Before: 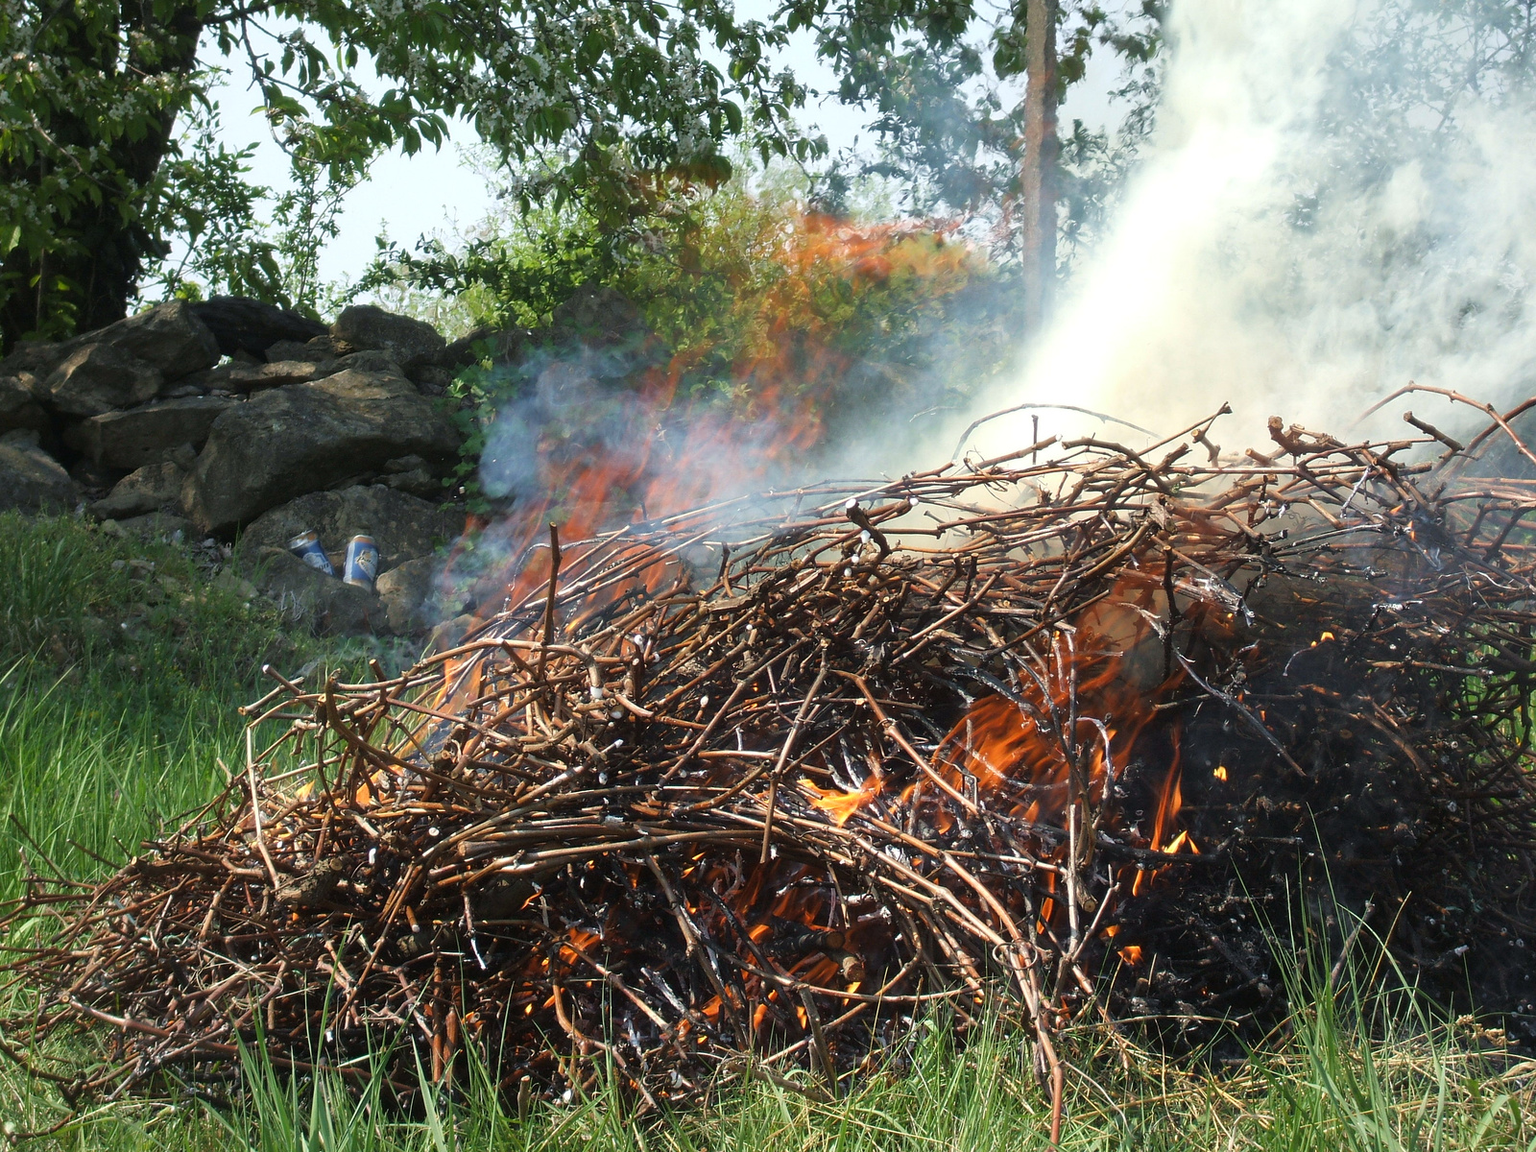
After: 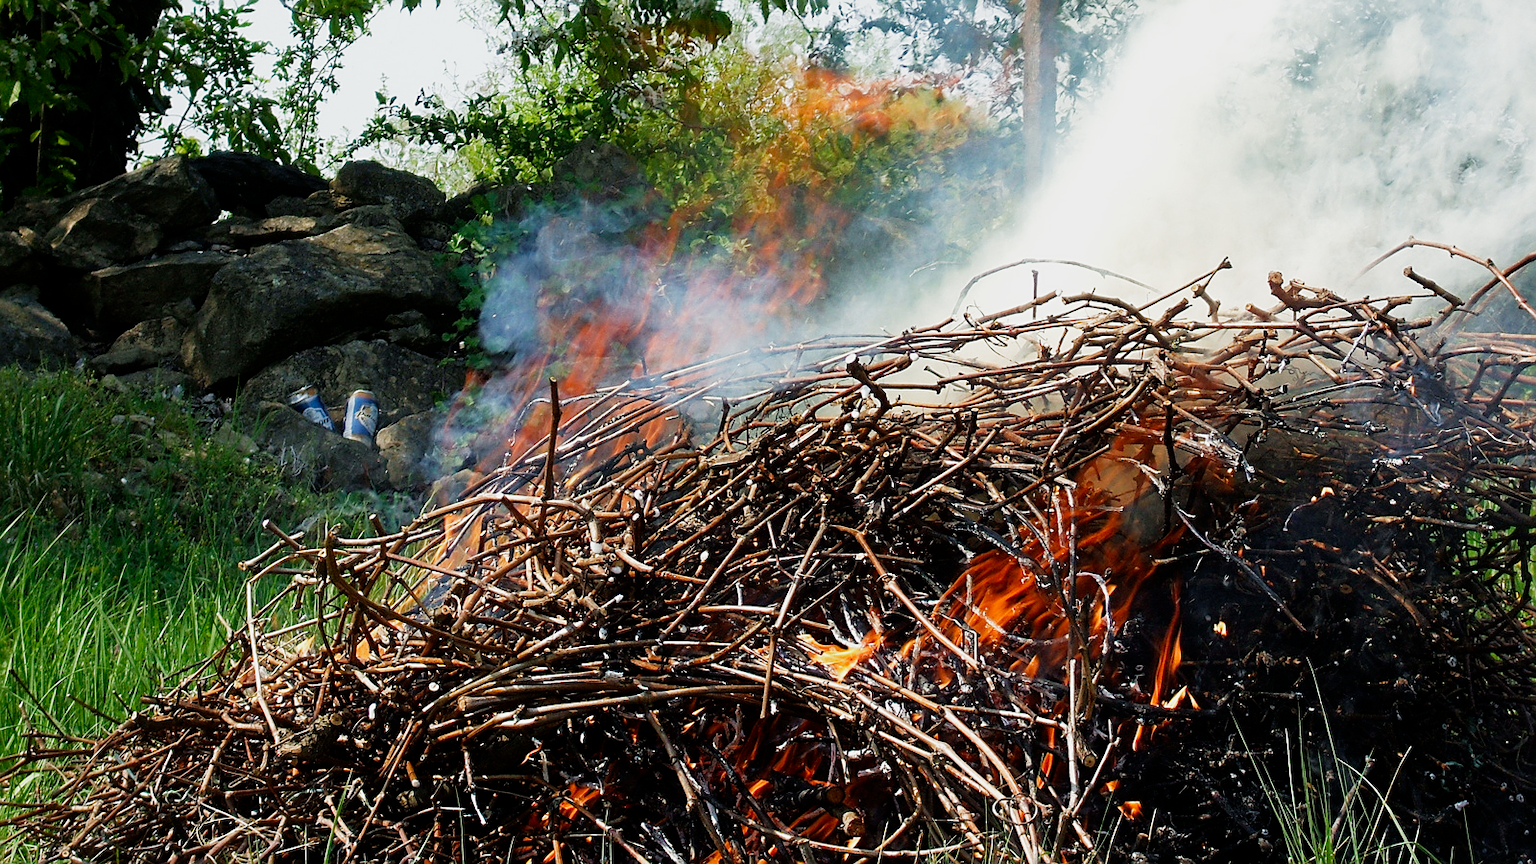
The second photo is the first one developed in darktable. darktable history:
filmic rgb: middle gray luminance 12.82%, black relative exposure -10.16 EV, white relative exposure 3.46 EV, target black luminance 0%, hardness 5.66, latitude 45.19%, contrast 1.222, highlights saturation mix 4.29%, shadows ↔ highlights balance 26.61%, preserve chrominance no, color science v5 (2021)
sharpen: on, module defaults
crop and rotate: top 12.594%, bottom 12.303%
